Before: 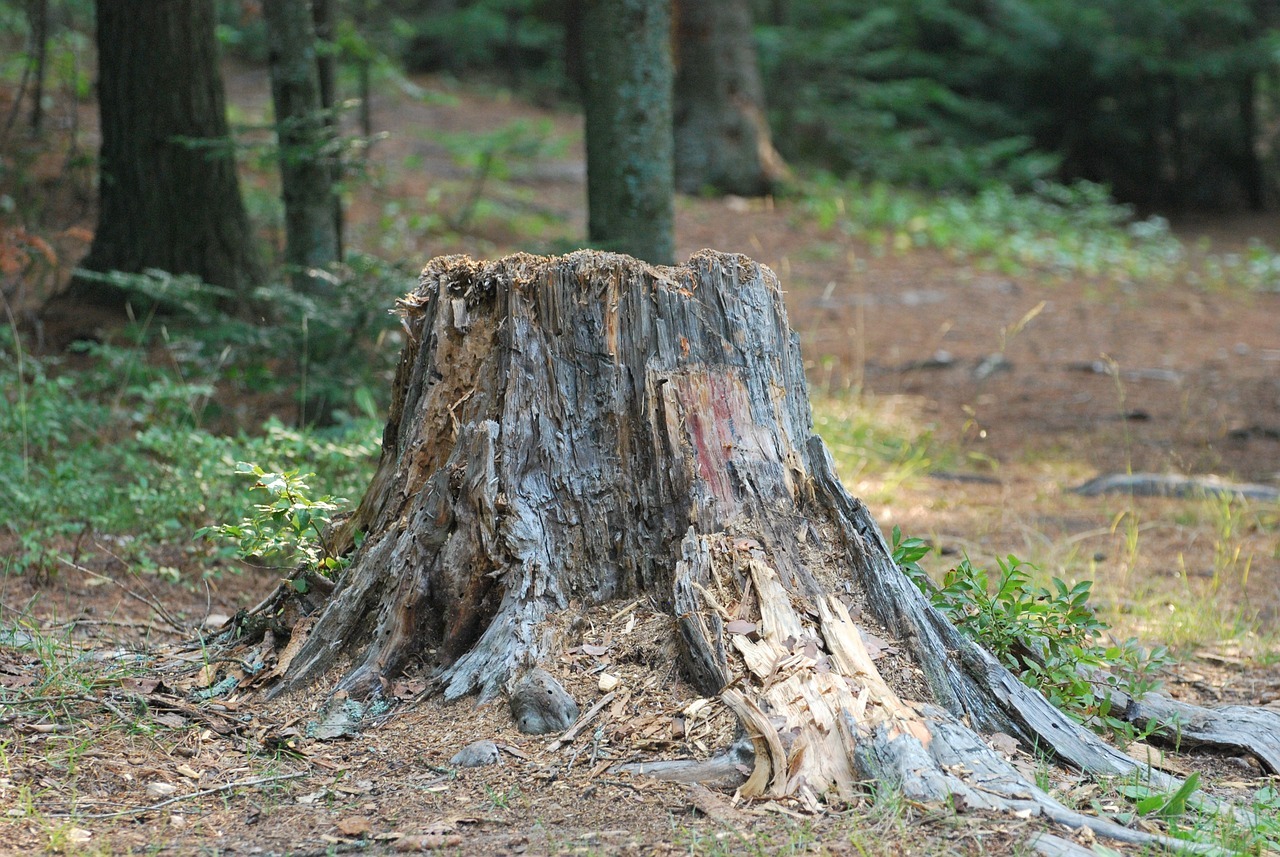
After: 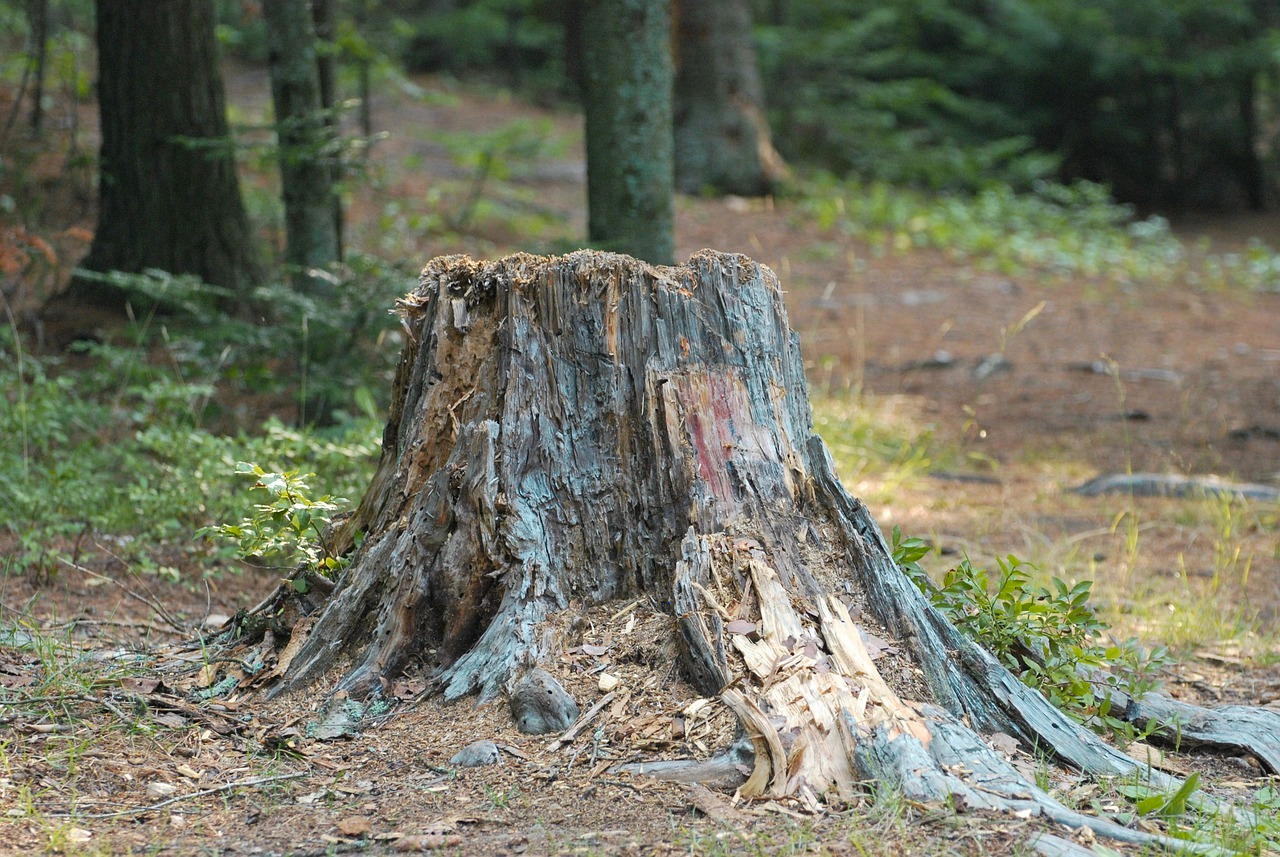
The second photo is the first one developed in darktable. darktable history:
color zones: curves: ch0 [(0.254, 0.492) (0.724, 0.62)]; ch1 [(0.25, 0.528) (0.719, 0.796)]; ch2 [(0, 0.472) (0.25, 0.5) (0.73, 0.184)]
